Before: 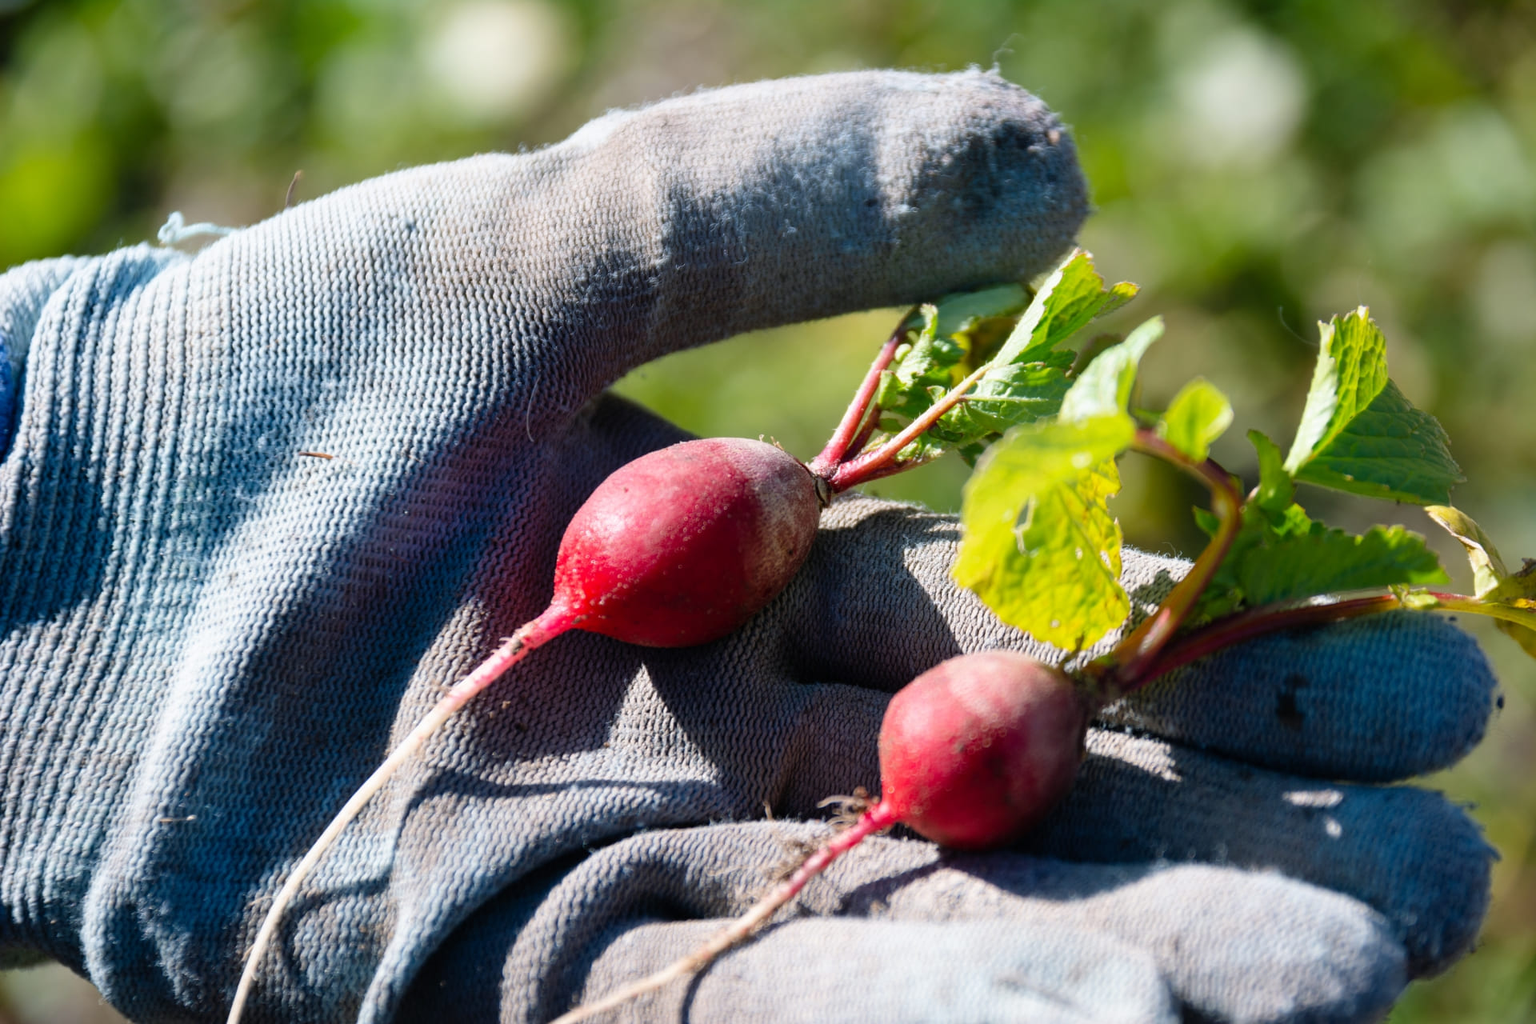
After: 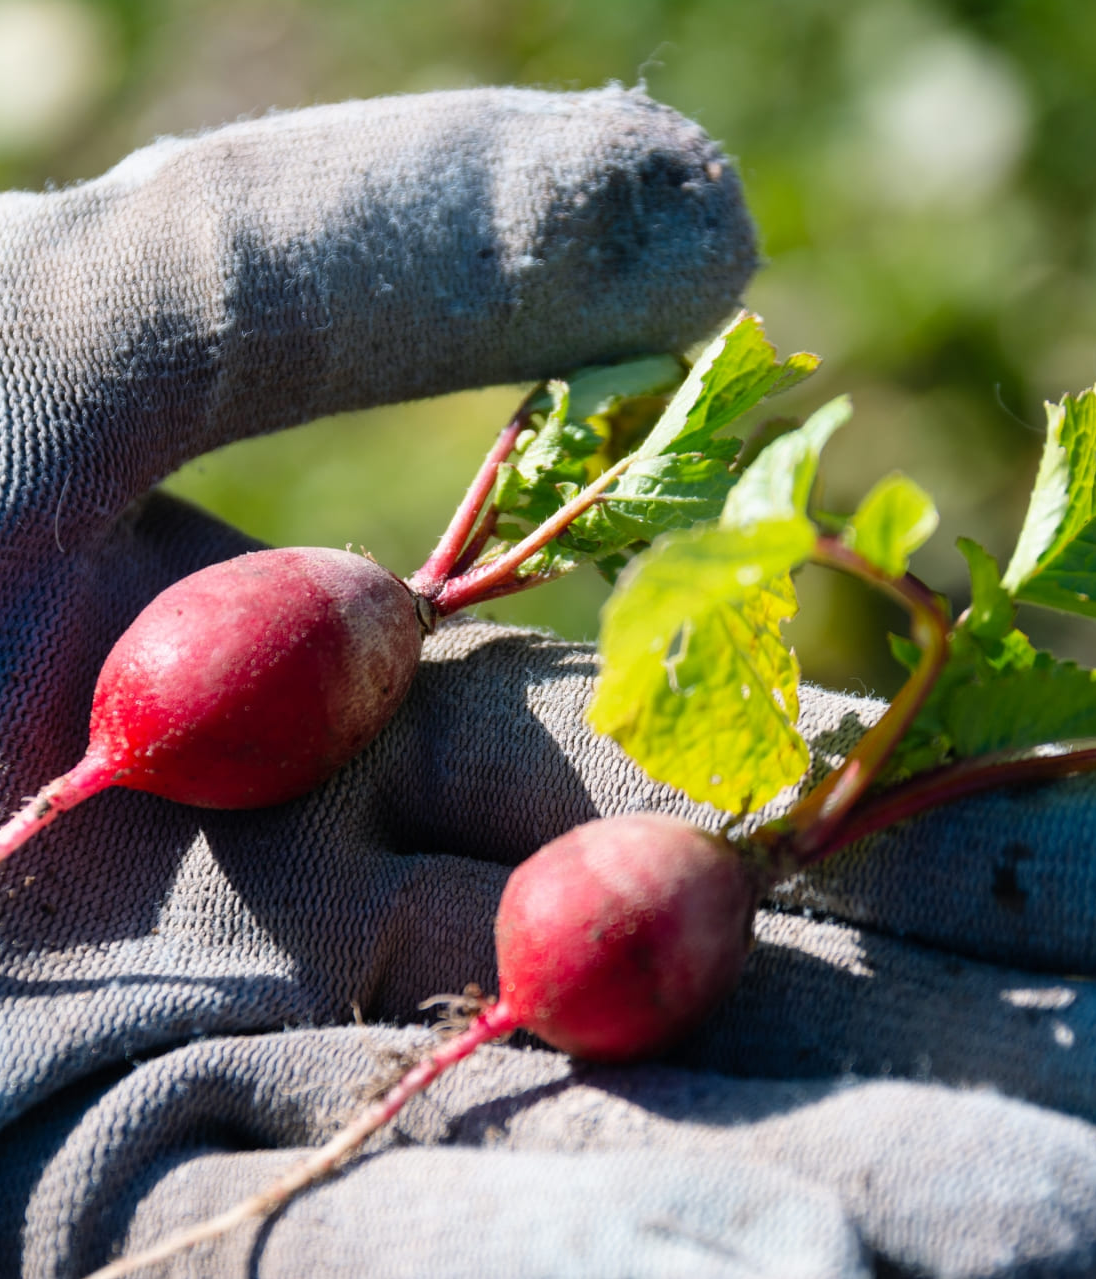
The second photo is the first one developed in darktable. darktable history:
crop: left 31.441%, top 0.006%, right 11.447%
